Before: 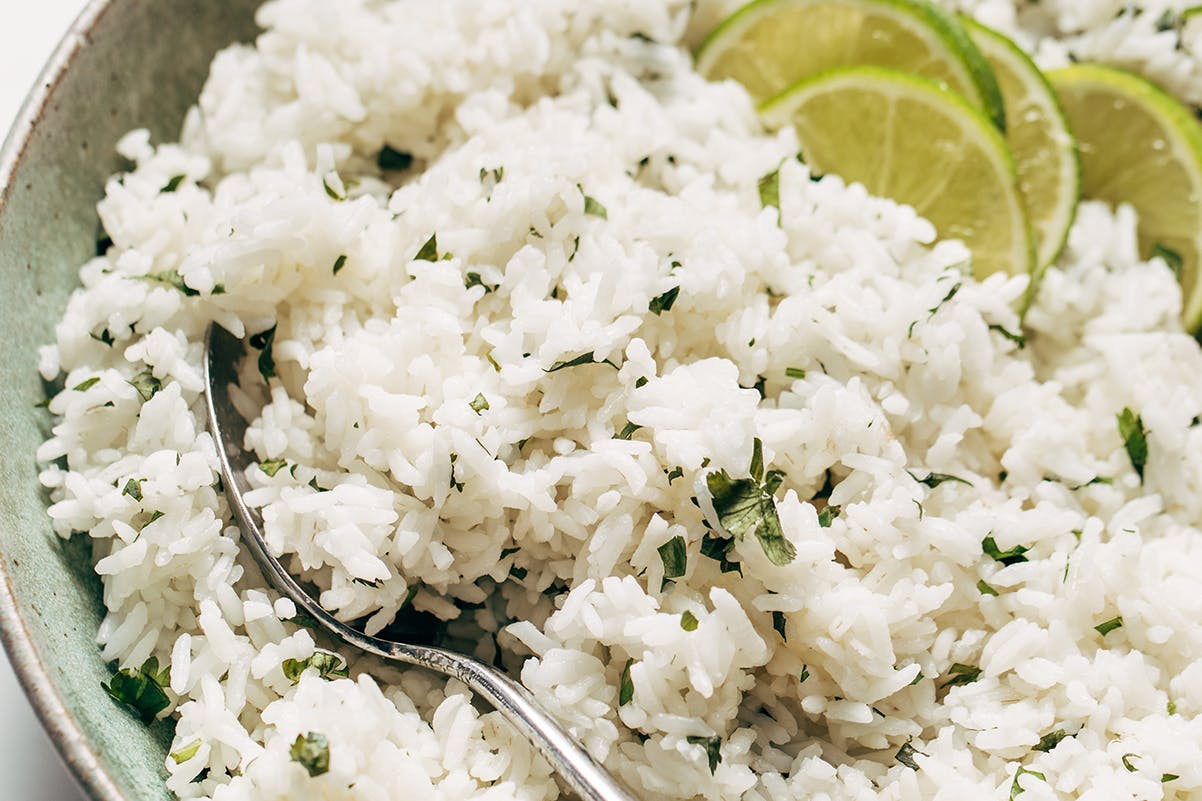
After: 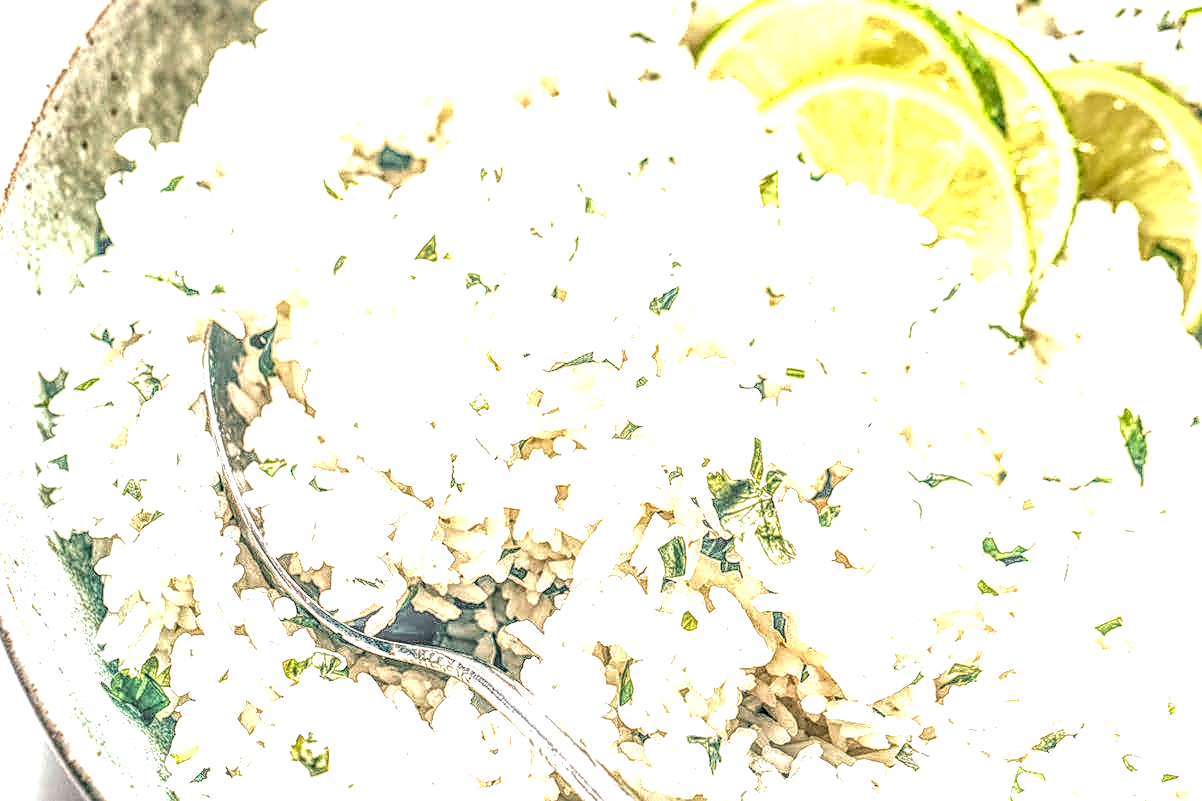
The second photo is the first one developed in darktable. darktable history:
sharpen: on, module defaults
exposure: black level correction 0, exposure 1.469 EV, compensate highlight preservation false
local contrast: highlights 2%, shadows 0%, detail 300%, midtone range 0.302
